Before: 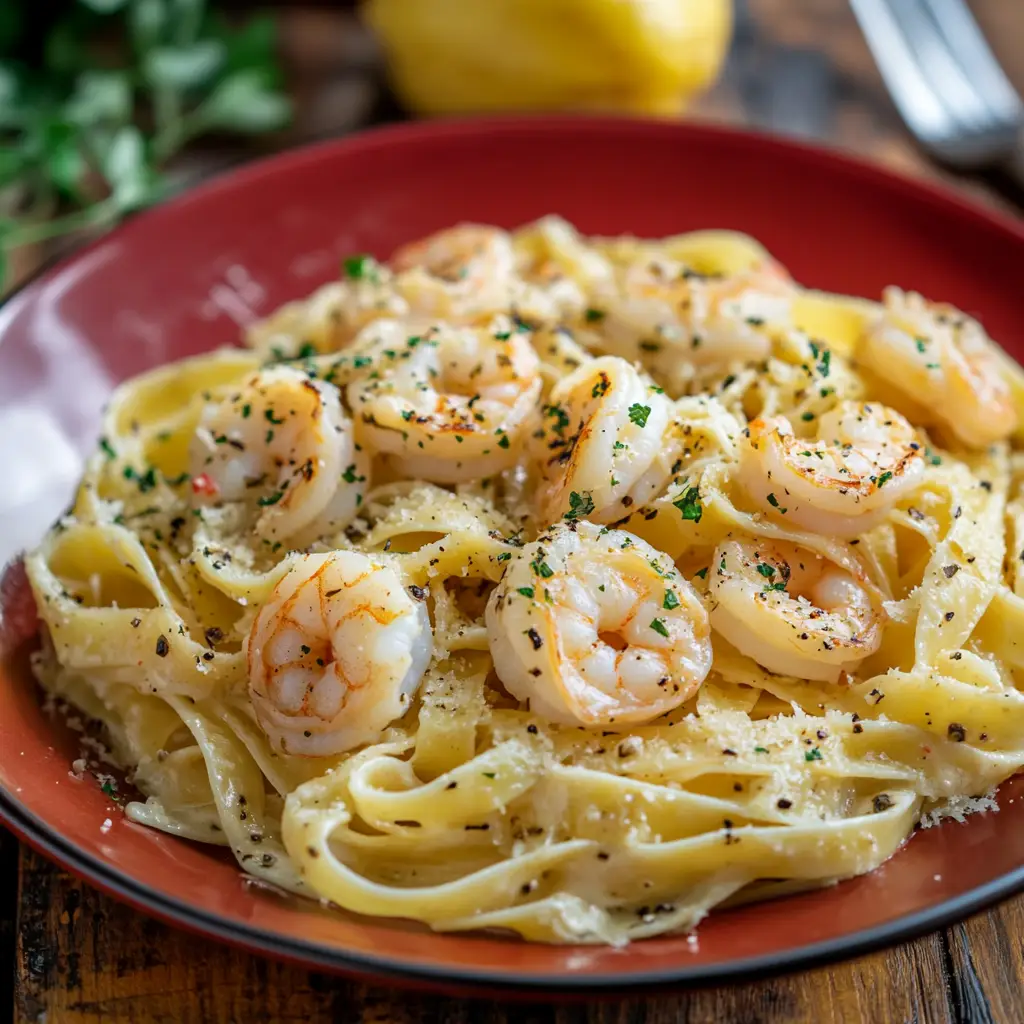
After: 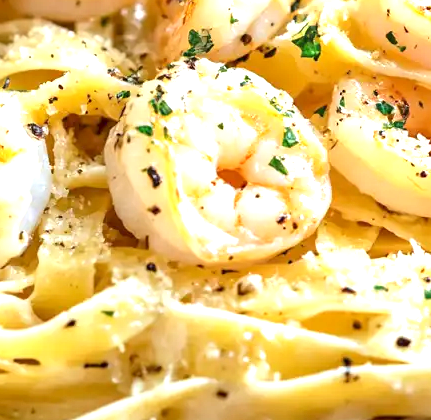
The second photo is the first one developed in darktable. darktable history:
crop: left 37.221%, top 45.169%, right 20.63%, bottom 13.777%
exposure: black level correction 0.001, exposure 1.129 EV, compensate exposure bias true, compensate highlight preservation false
